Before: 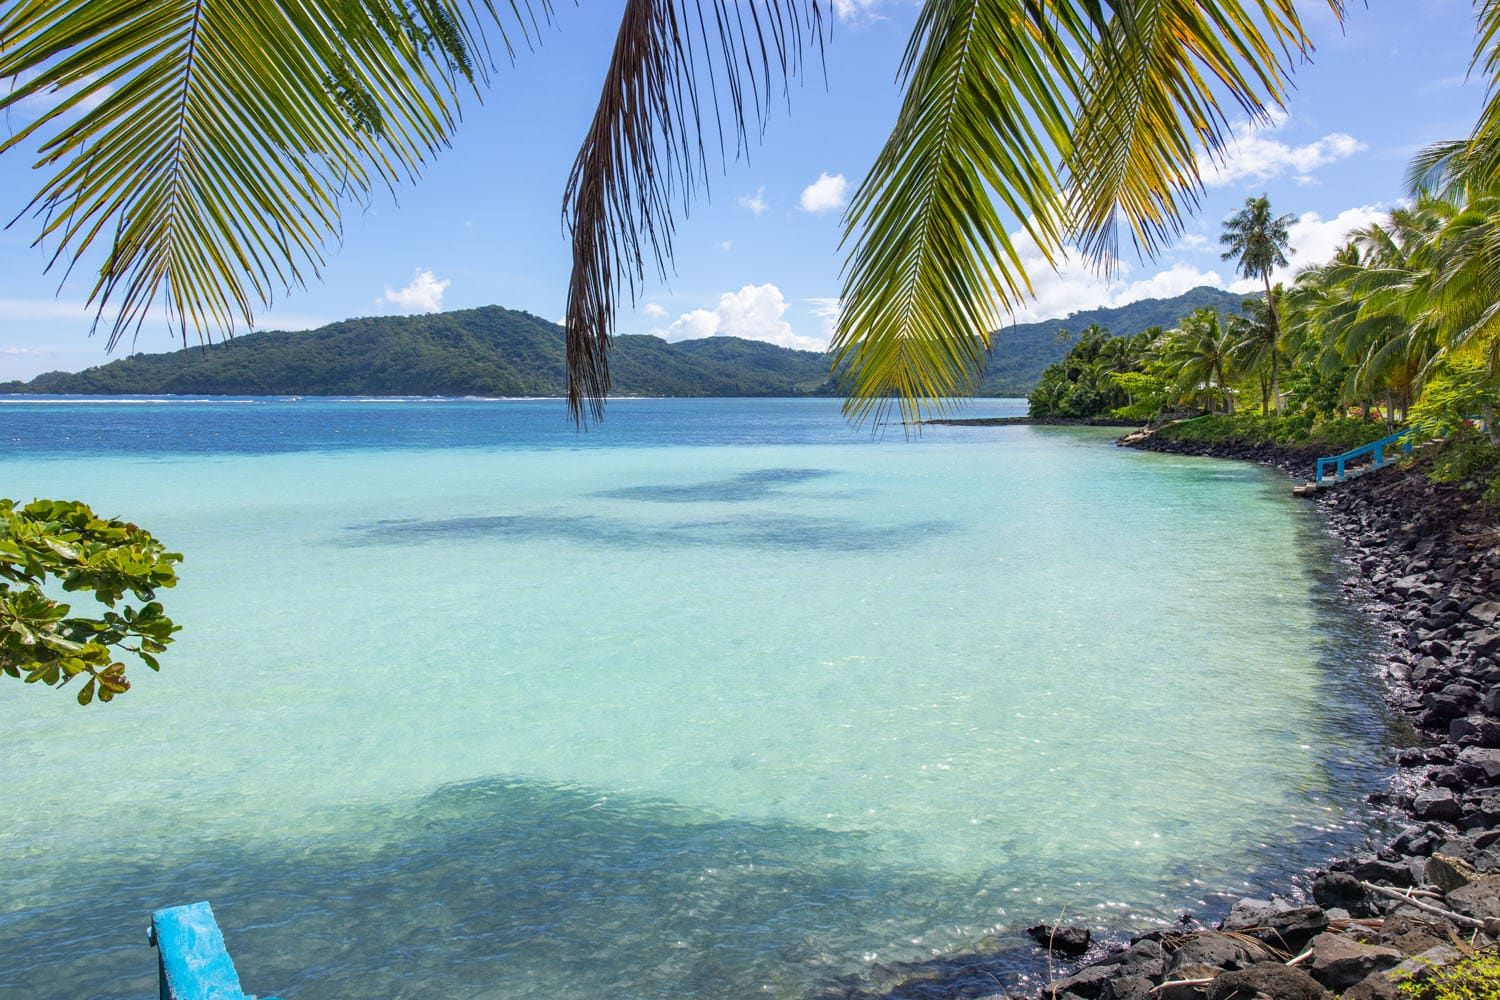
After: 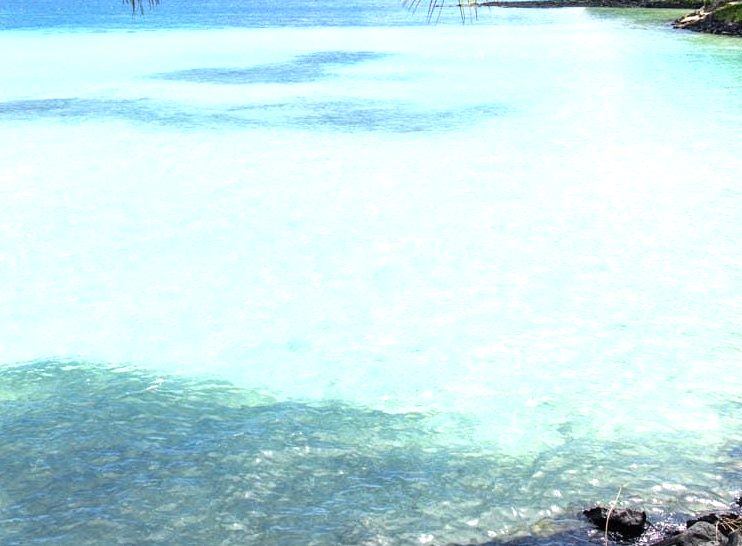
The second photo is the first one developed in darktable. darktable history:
crop: left 29.65%, top 41.818%, right 20.879%, bottom 3.49%
tone equalizer: -8 EV -0.393 EV, -7 EV -0.371 EV, -6 EV -0.301 EV, -5 EV -0.247 EV, -3 EV 0.24 EV, -2 EV 0.324 EV, -1 EV 0.402 EV, +0 EV 0.424 EV, smoothing diameter 2.06%, edges refinement/feathering 17.25, mask exposure compensation -1.57 EV, filter diffusion 5
exposure: exposure 0.558 EV, compensate highlight preservation false
